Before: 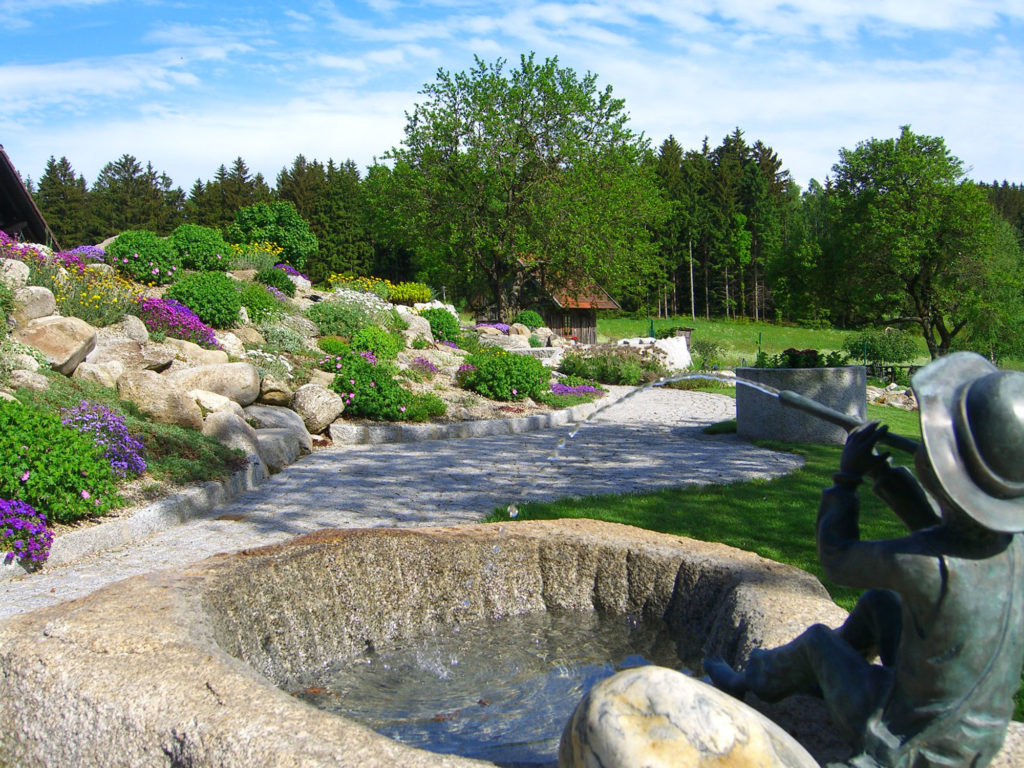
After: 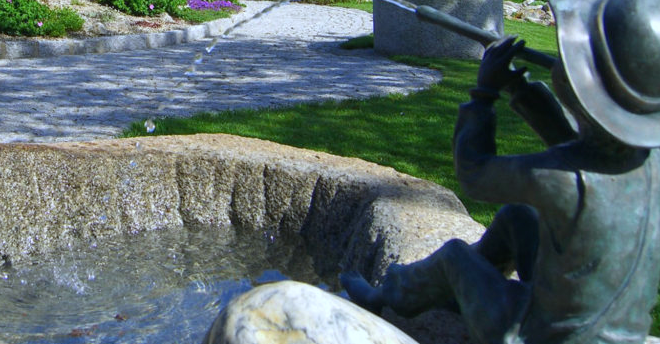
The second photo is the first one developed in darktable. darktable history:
white balance: red 0.924, blue 1.095
crop and rotate: left 35.509%, top 50.238%, bottom 4.934%
